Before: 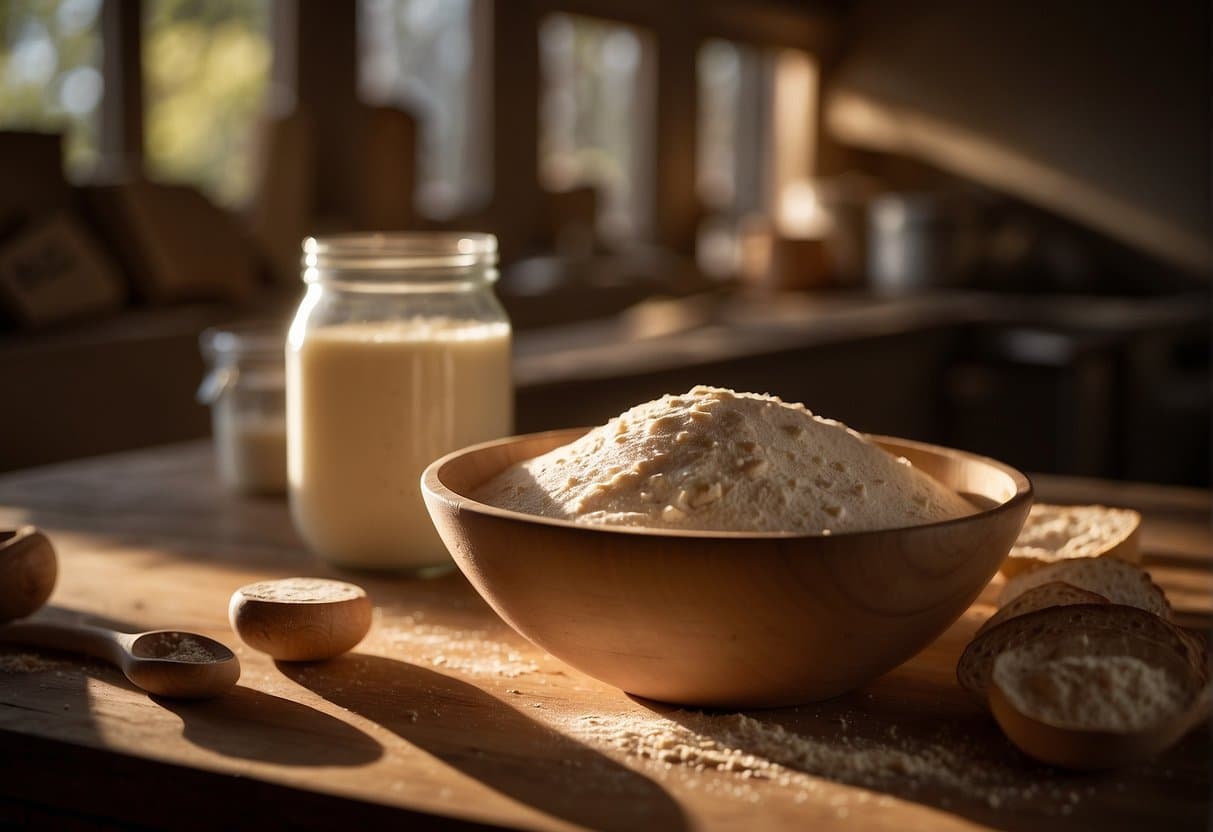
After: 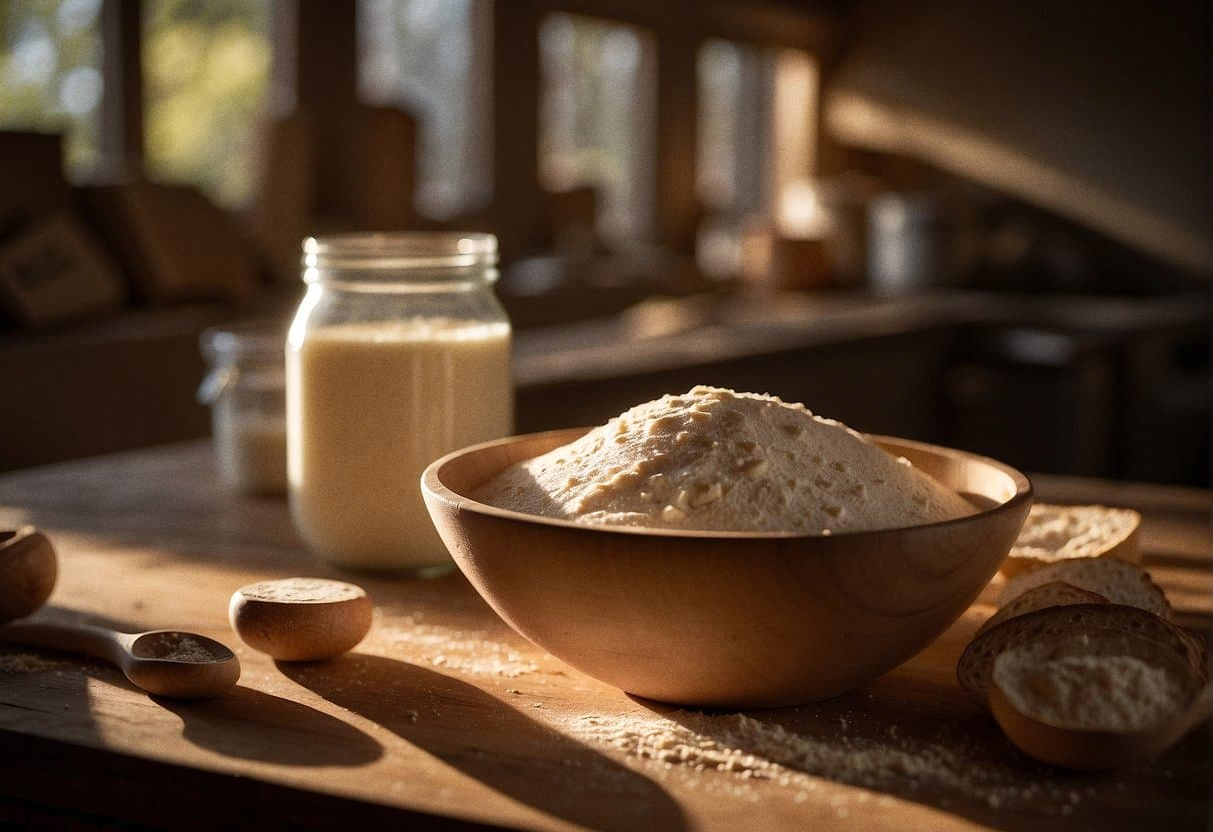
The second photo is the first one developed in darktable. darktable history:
grain: coarseness 7.08 ISO, strength 21.67%, mid-tones bias 59.58%
tone equalizer: on, module defaults
